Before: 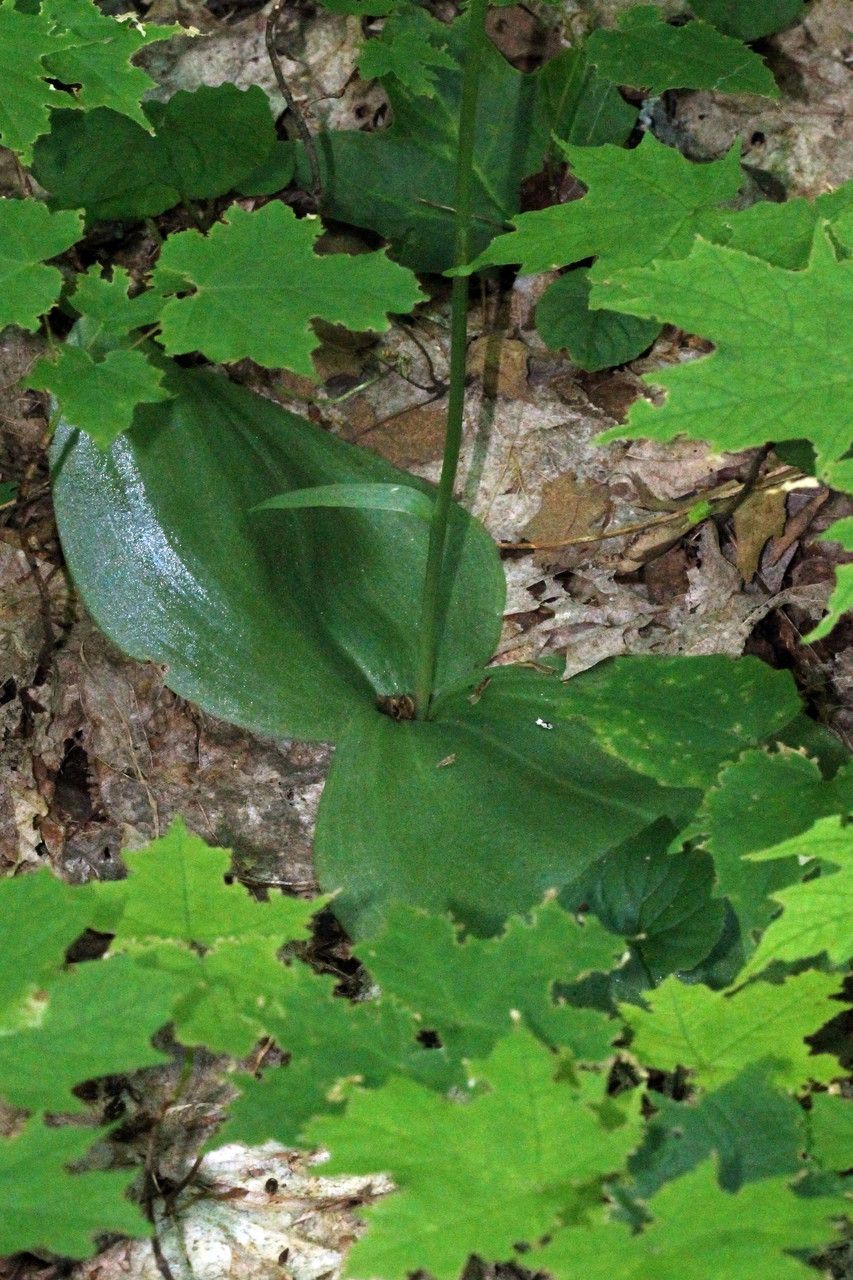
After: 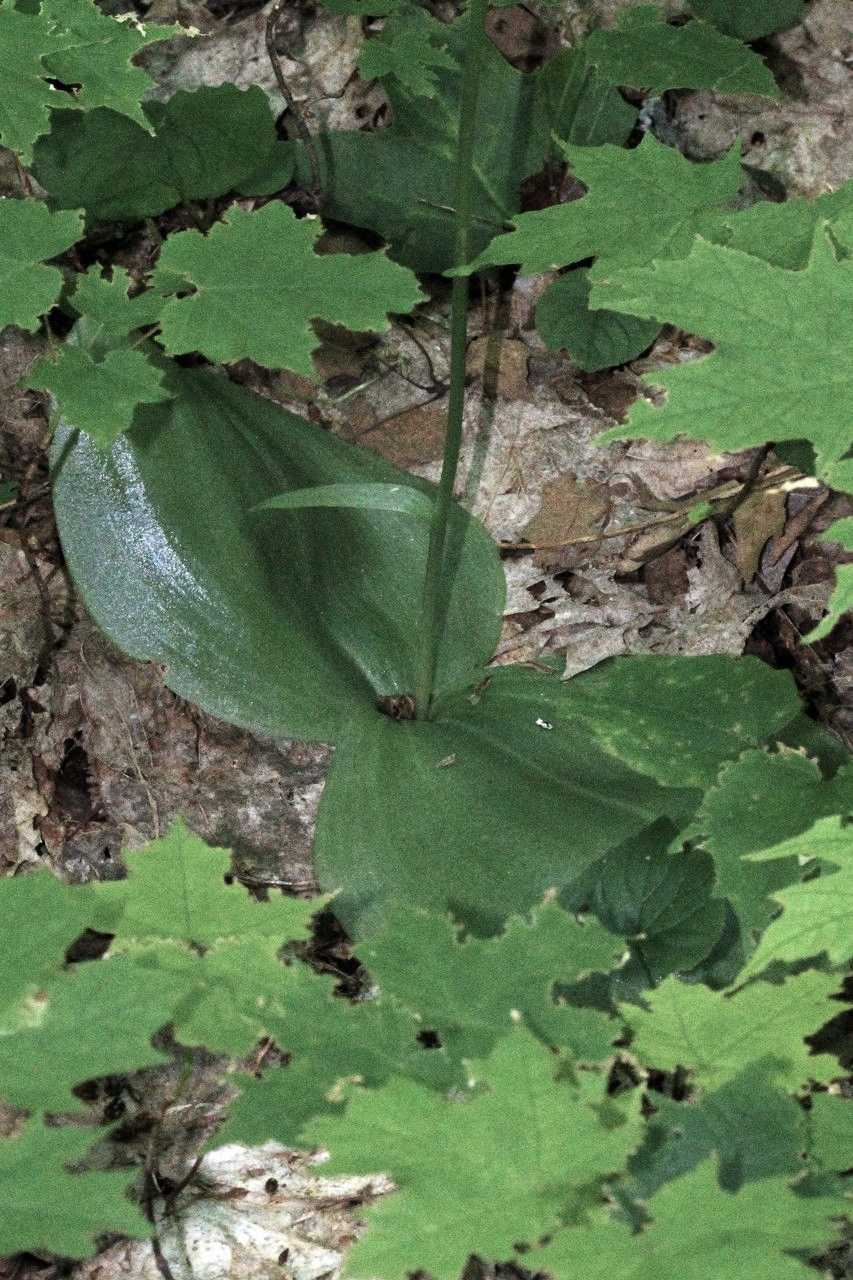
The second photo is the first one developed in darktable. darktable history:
color balance: input saturation 100.43%, contrast fulcrum 14.22%, output saturation 70.41%
grain: coarseness 8.68 ISO, strength 31.94%
